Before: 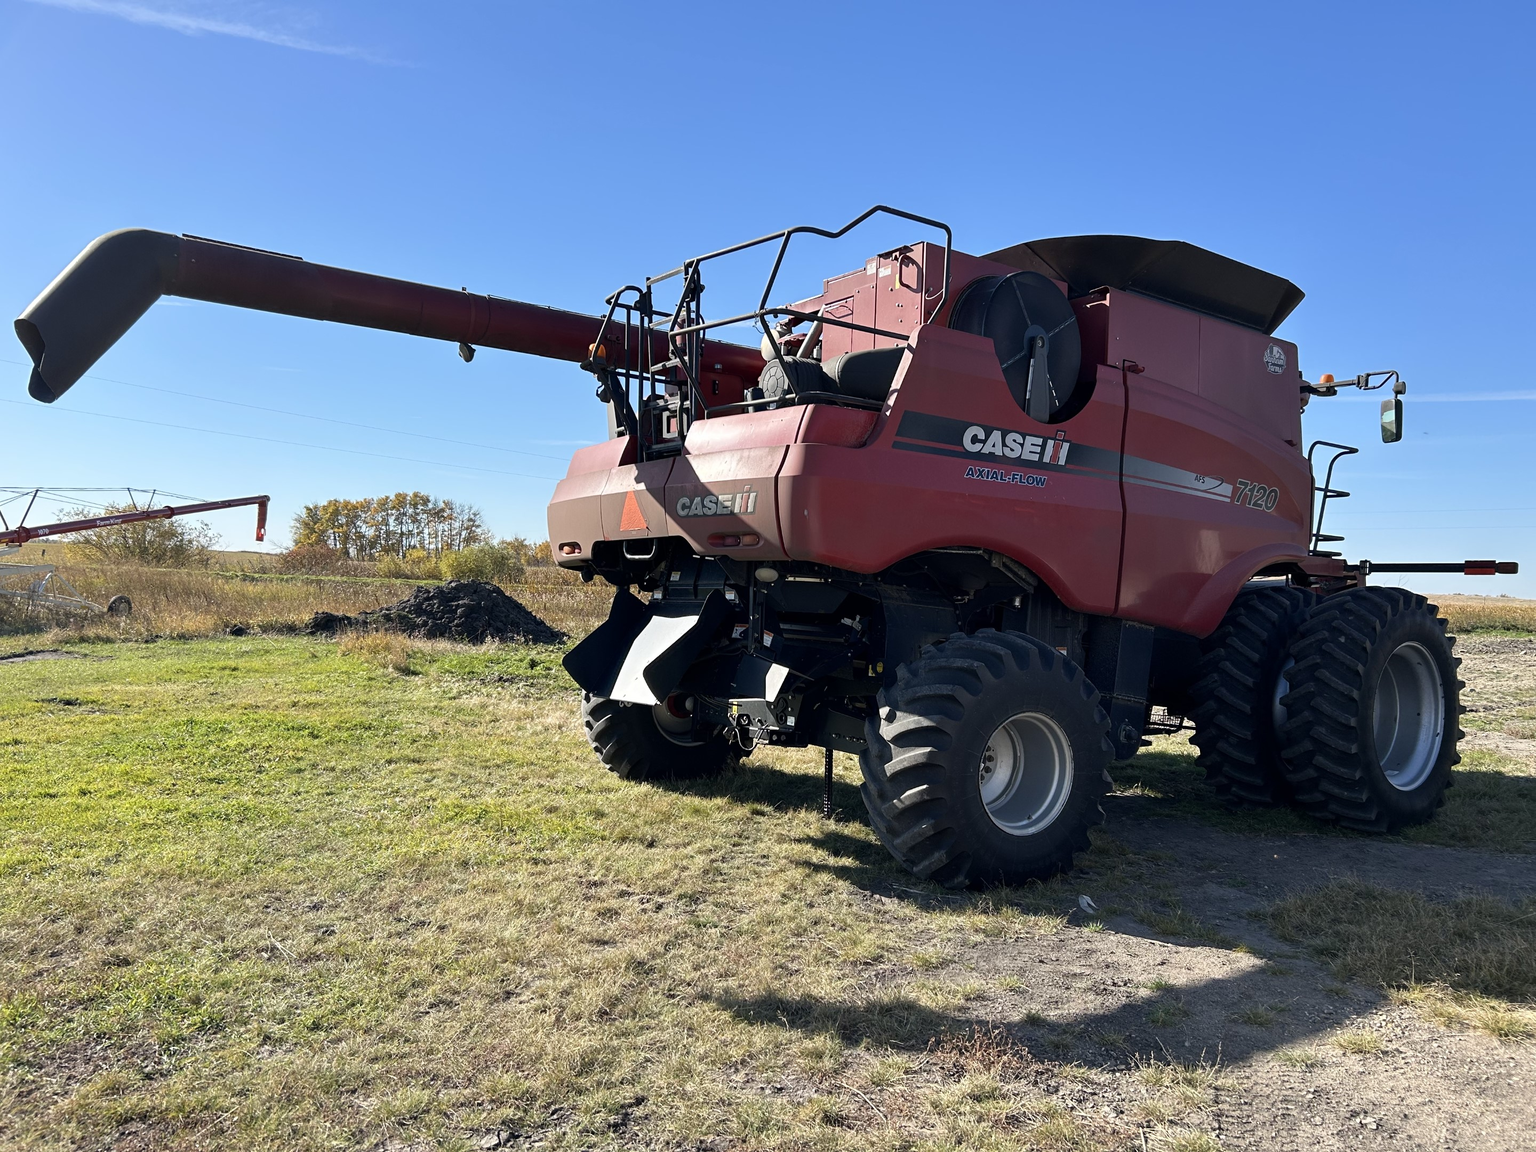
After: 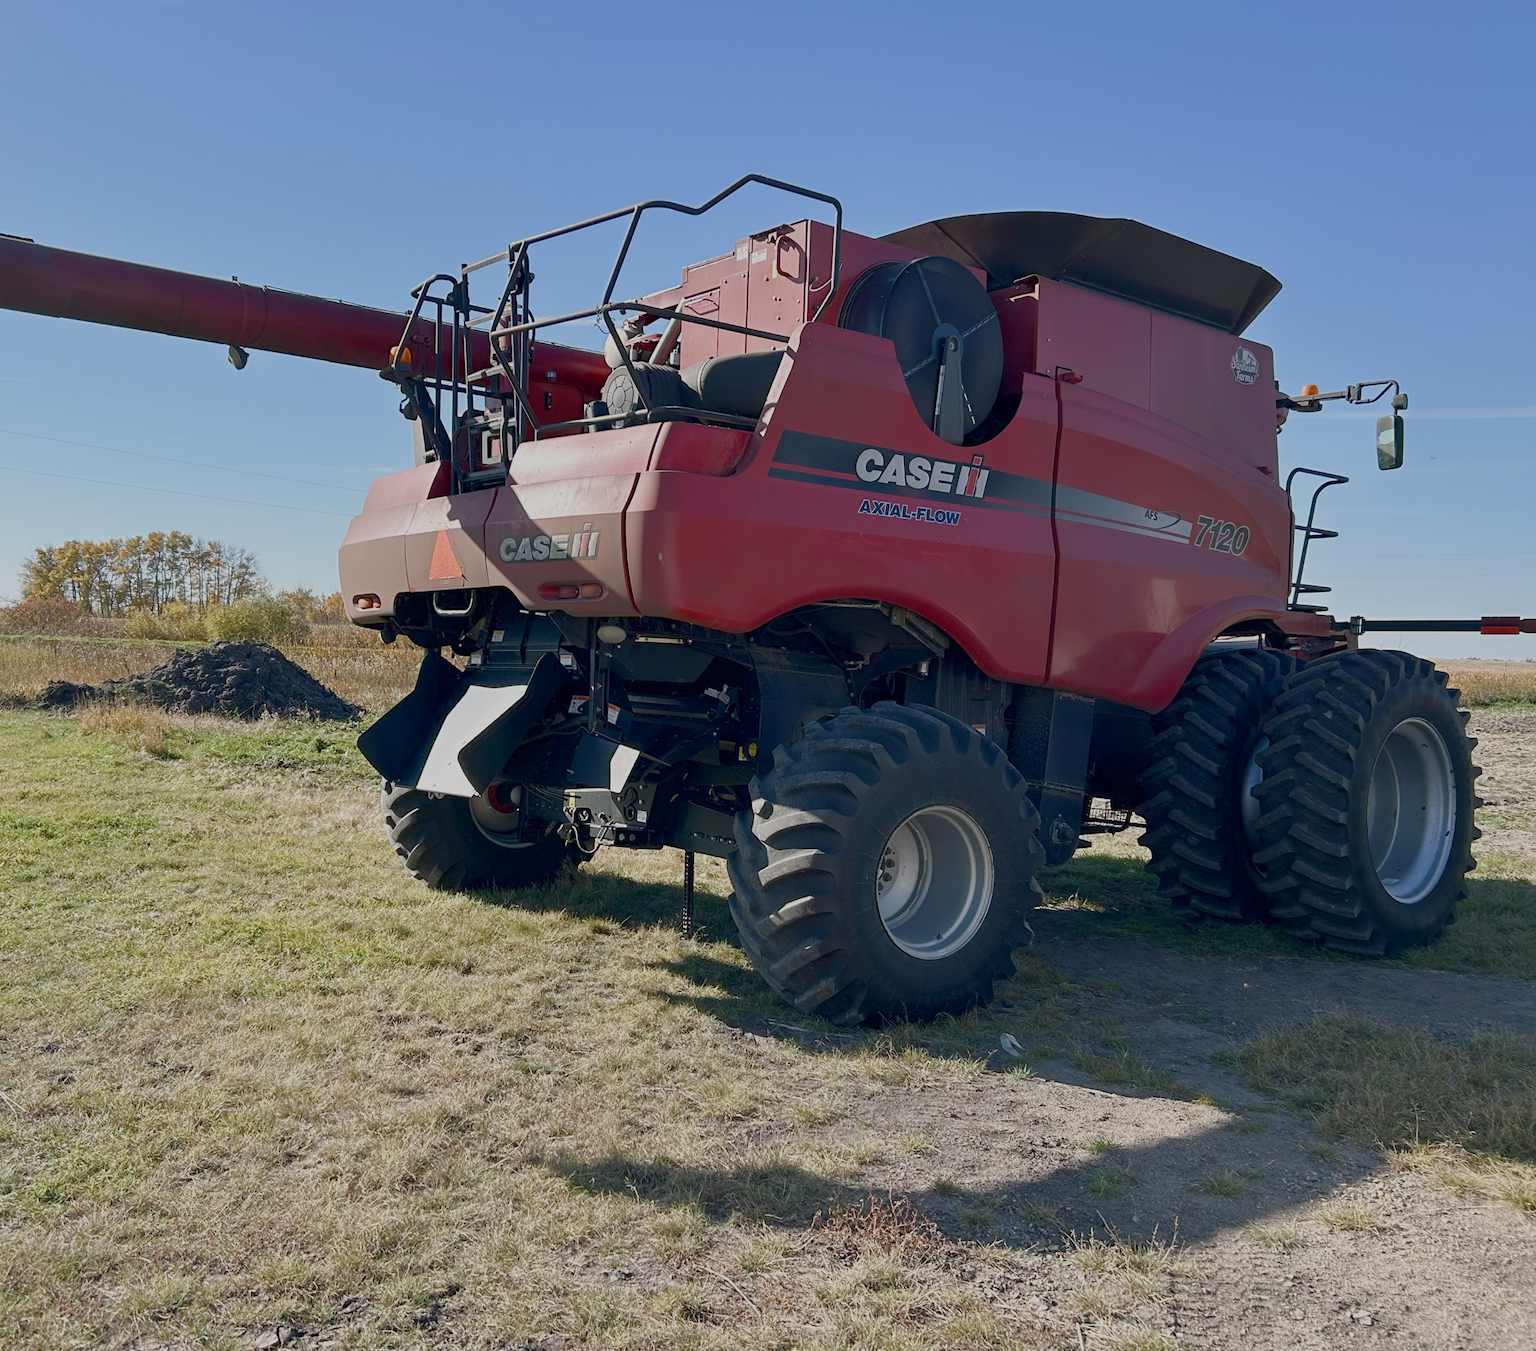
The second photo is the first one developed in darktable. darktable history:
contrast brightness saturation: contrast 0.06, brightness -0.01, saturation -0.23
crop and rotate: left 17.959%, top 5.771%, right 1.742%
color balance rgb: shadows lift › chroma 1%, shadows lift › hue 113°, highlights gain › chroma 0.2%, highlights gain › hue 333°, perceptual saturation grading › global saturation 20%, perceptual saturation grading › highlights -50%, perceptual saturation grading › shadows 25%, contrast -30%
